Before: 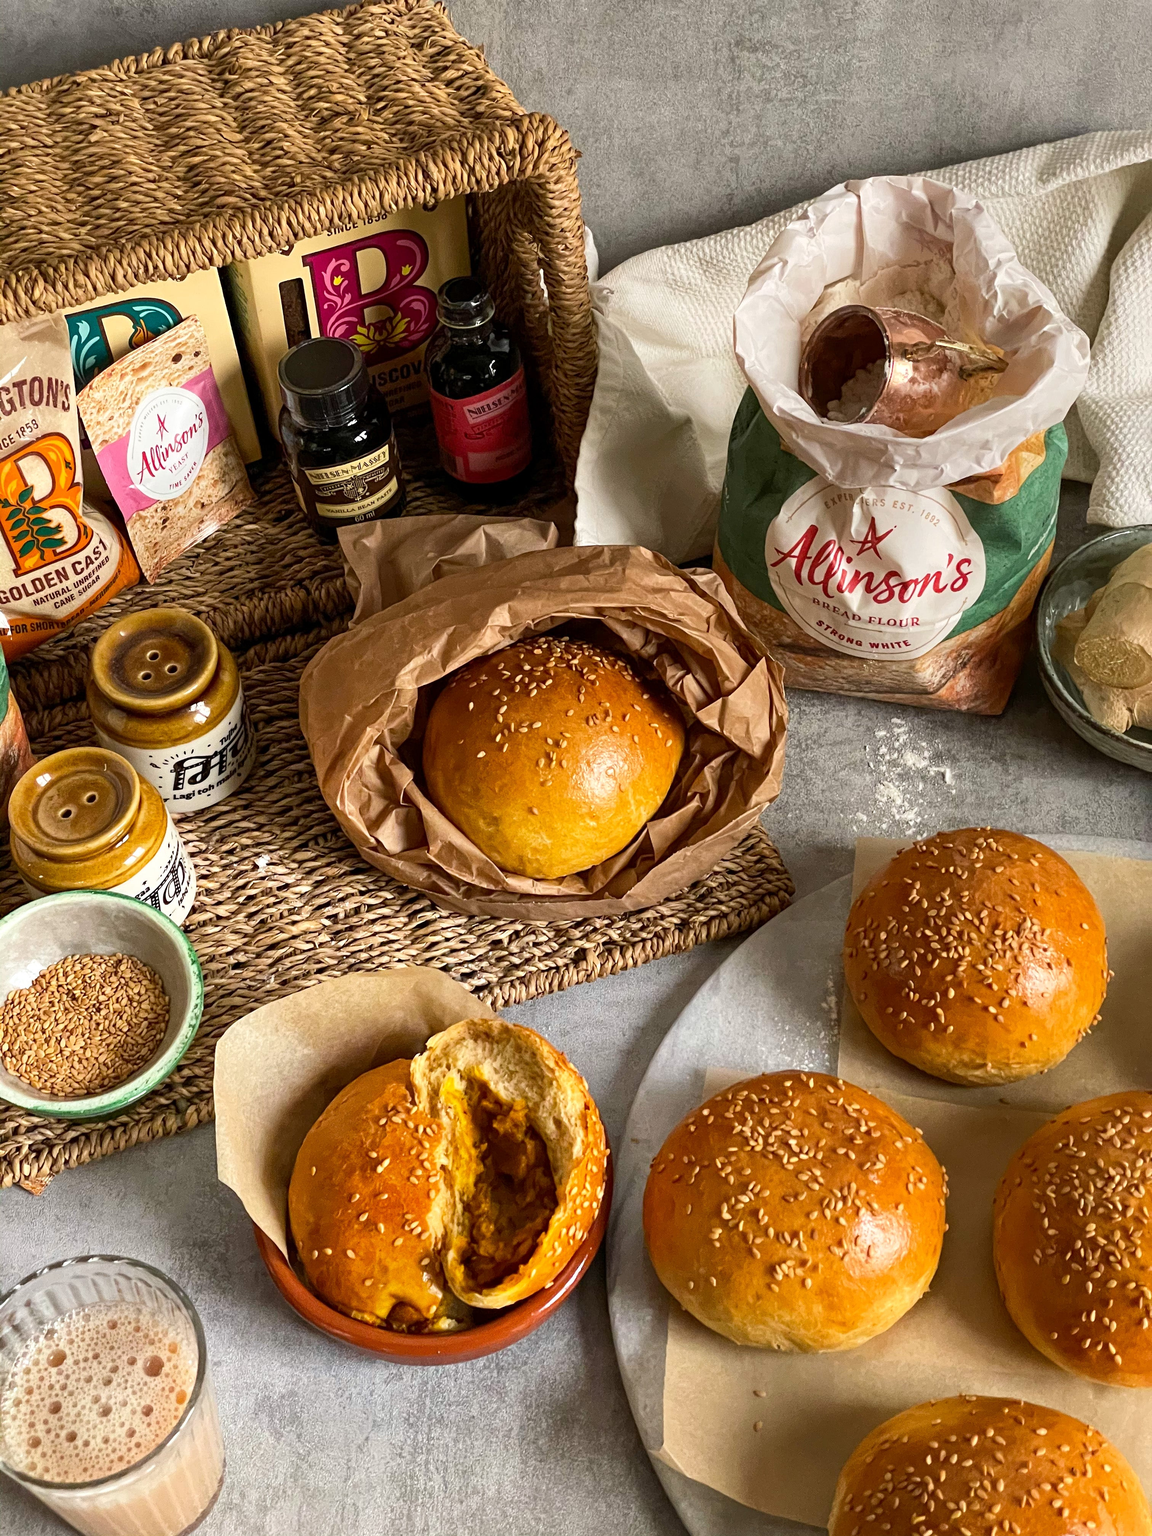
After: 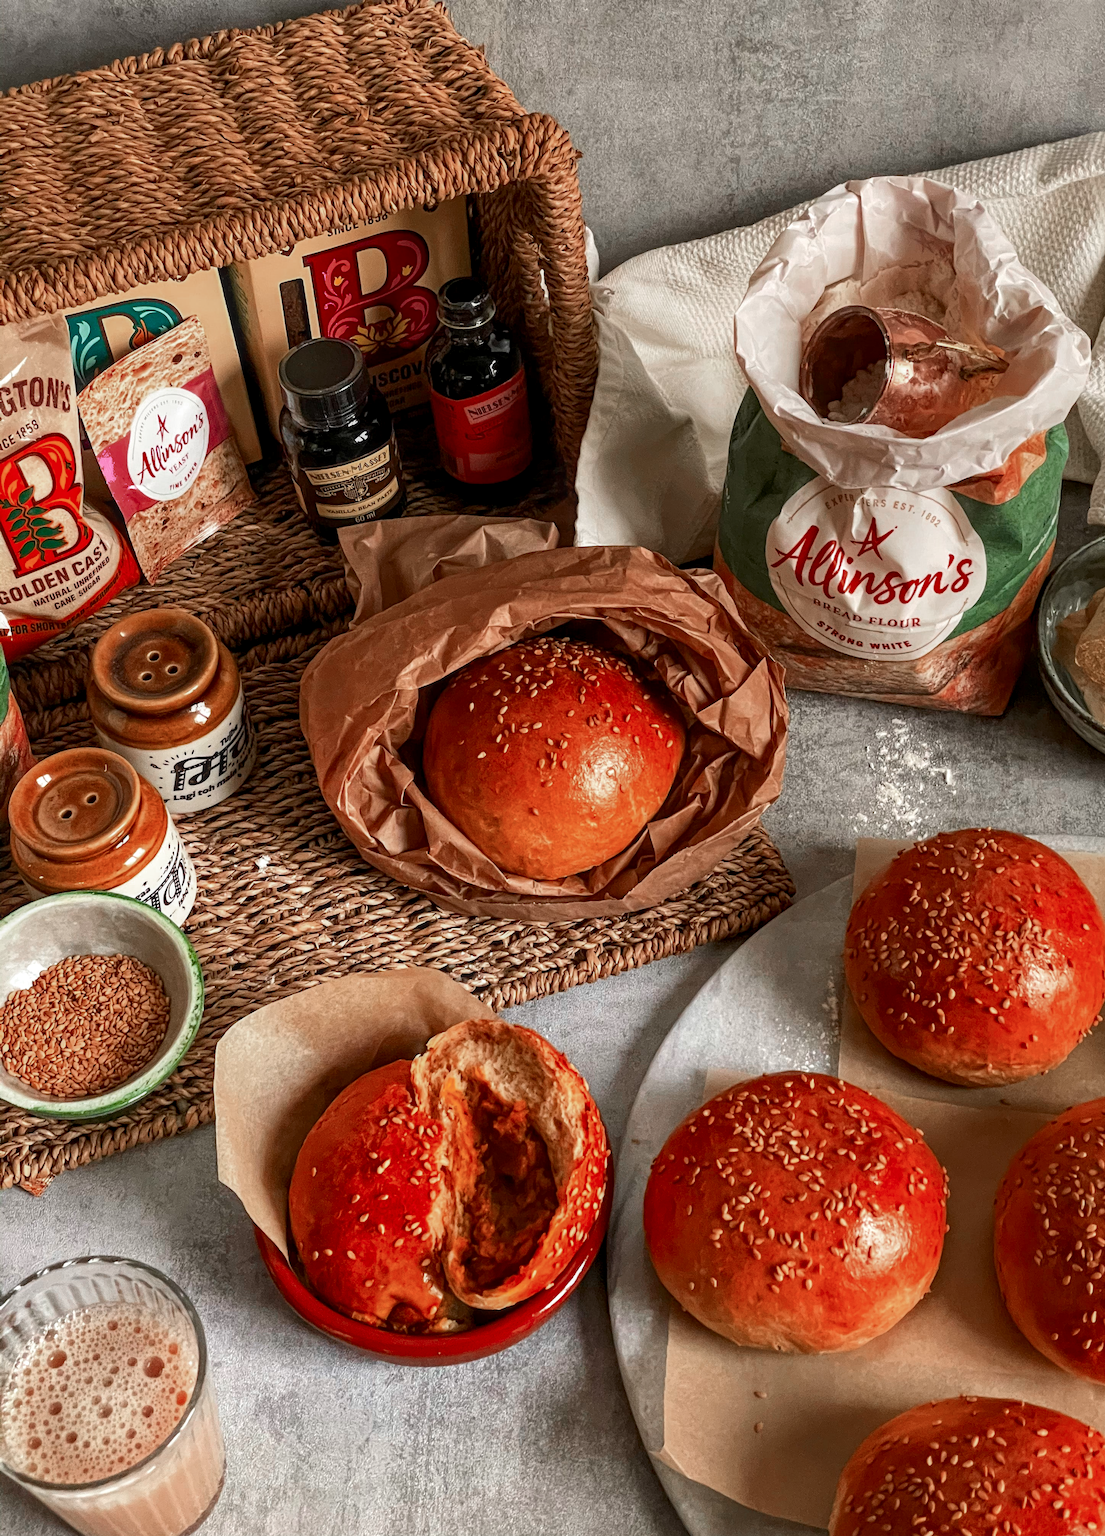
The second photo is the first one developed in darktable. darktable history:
color zones: curves: ch0 [(0, 0.299) (0.25, 0.383) (0.456, 0.352) (0.736, 0.571)]; ch1 [(0, 0.63) (0.151, 0.568) (0.254, 0.416) (0.47, 0.558) (0.732, 0.37) (0.909, 0.492)]; ch2 [(0.004, 0.604) (0.158, 0.443) (0.257, 0.403) (0.761, 0.468)]
crop: right 4.061%, bottom 0.034%
local contrast: on, module defaults
